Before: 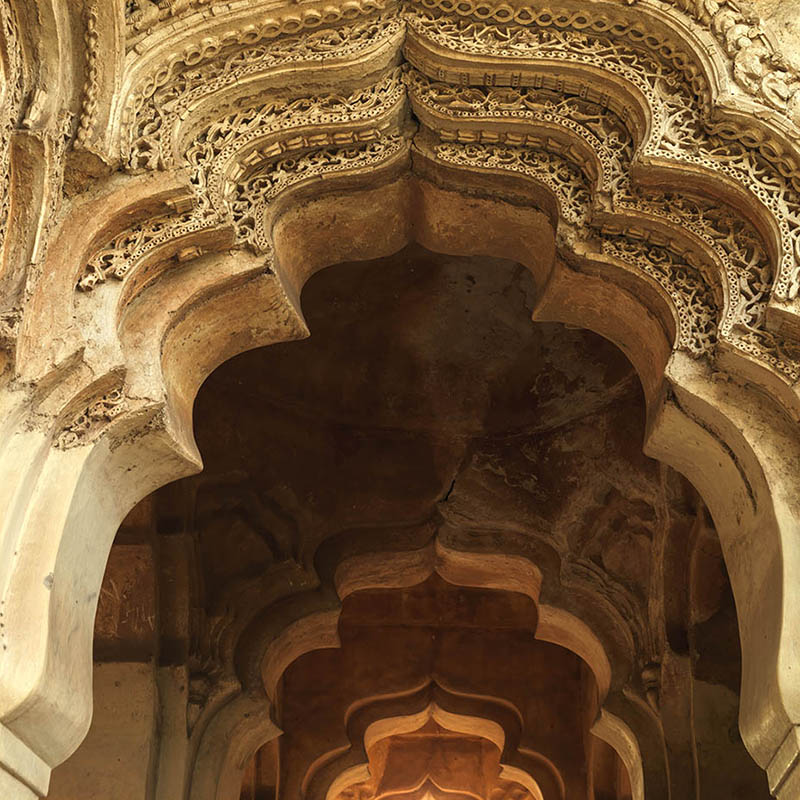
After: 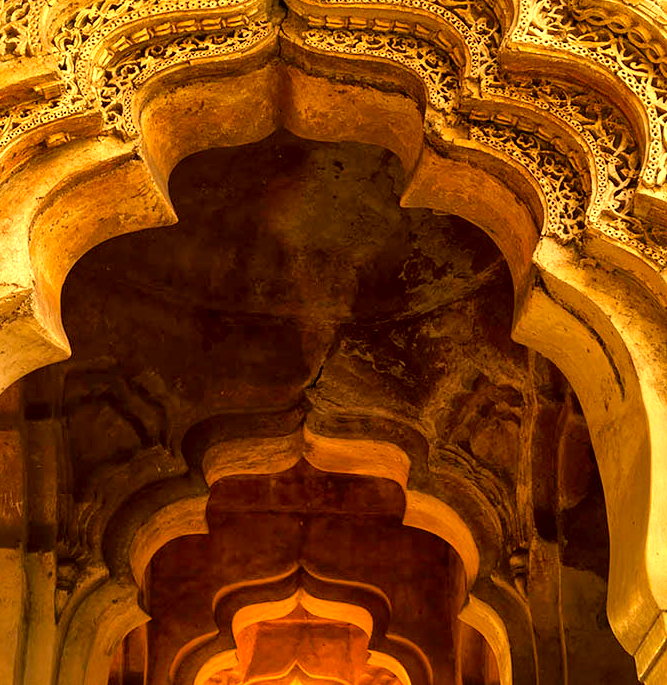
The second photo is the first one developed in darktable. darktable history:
exposure: black level correction 0.001, exposure 0.499 EV, compensate highlight preservation false
color correction: highlights a* 18.55, highlights b* 35.43, shadows a* 1.43, shadows b* 6.47, saturation 1.05
local contrast: mode bilateral grid, contrast 20, coarseness 51, detail 179%, midtone range 0.2
crop: left 16.519%, top 14.298%
